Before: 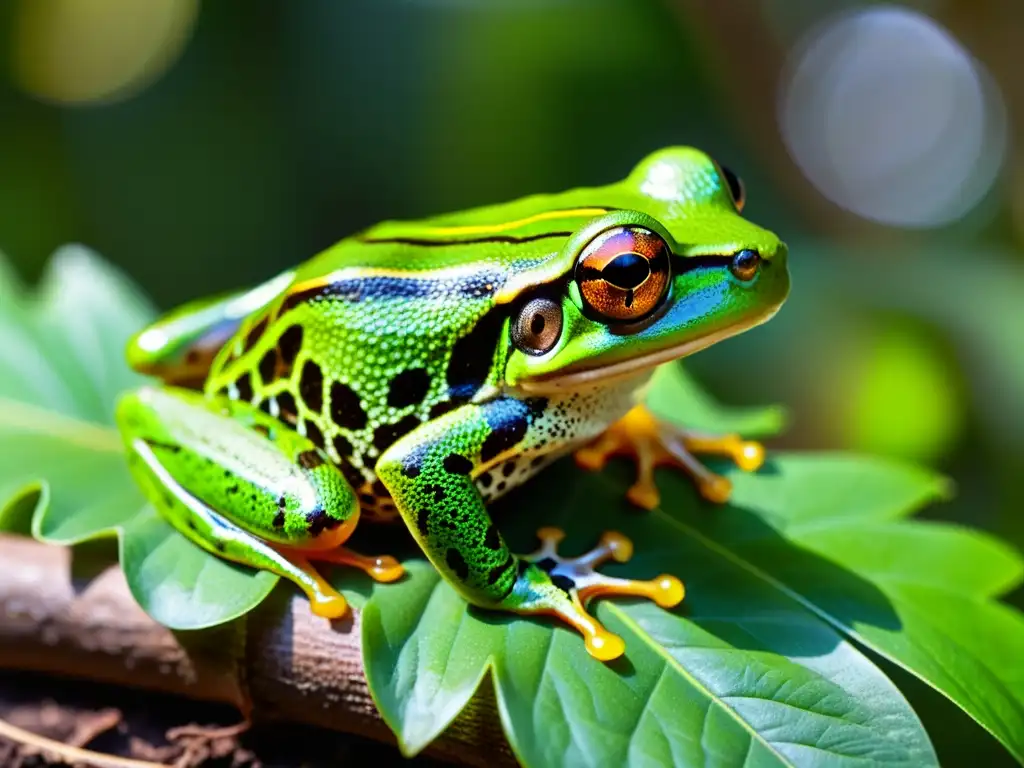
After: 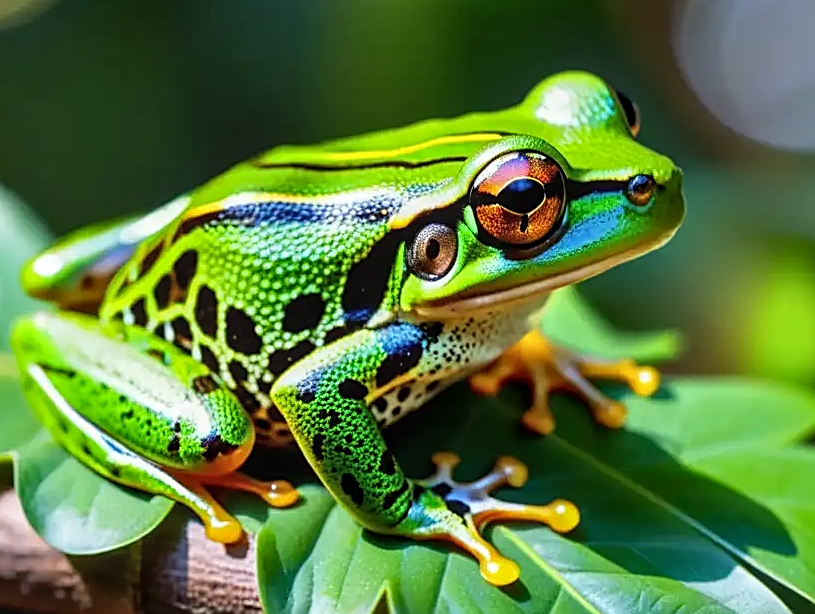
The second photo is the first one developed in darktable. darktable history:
sharpen: on, module defaults
crop and rotate: left 10.254%, top 9.831%, right 10.091%, bottom 10.185%
local contrast: on, module defaults
